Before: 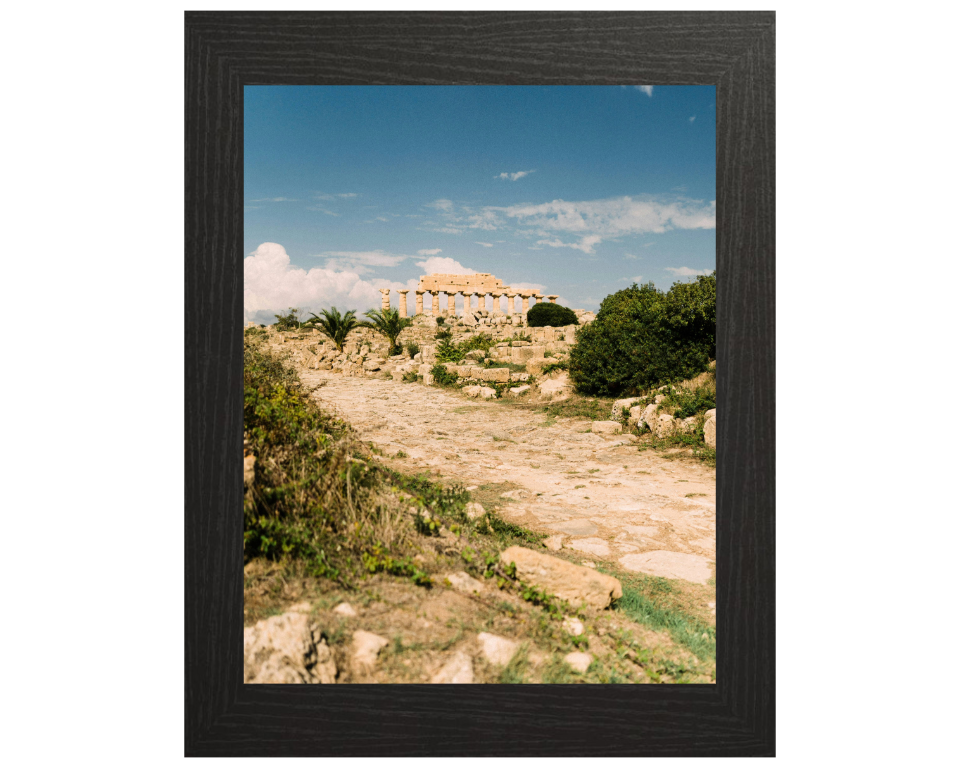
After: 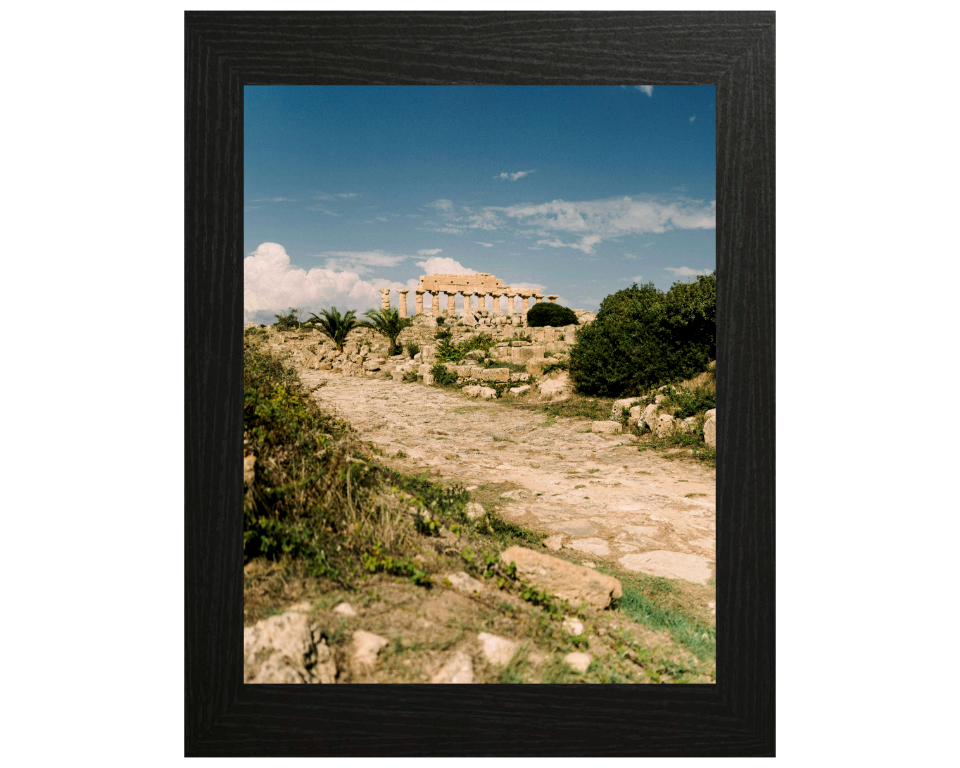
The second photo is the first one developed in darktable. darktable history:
tone curve: curves: ch0 [(0, 0) (0.003, 0.002) (0.011, 0.009) (0.025, 0.021) (0.044, 0.037) (0.069, 0.058) (0.1, 0.084) (0.136, 0.114) (0.177, 0.149) (0.224, 0.188) (0.277, 0.232) (0.335, 0.281) (0.399, 0.341) (0.468, 0.416) (0.543, 0.496) (0.623, 0.574) (0.709, 0.659) (0.801, 0.754) (0.898, 0.876) (1, 1)], preserve colors none
color look up table: target L [79.39, 71.14, 58.87, 43.91, 200.1, 100, 78.08, 67.52, 64.14, 58.03, 53.1, 50.39, 43.03, 36.85, 56.3, 50.74, 41.85, 37.31, 30.15, 18.72, 70.62, 68.26, 51.83, 48.65, 0 ×25], target a [-1.004, -21.15, -36.47, -12.91, -0.013, 0, -2.046, 12.82, 15.55, 32.11, -0.298, 45.47, 47.36, 15.55, 8.521, 44.77, 9.629, -0.229, 24.37, 0.144, -25.04, -0.867, -17.42, -2.983, 0 ×25], target b [-0.681, 50.65, 27.49, 21.41, 0.166, -0.004, 64.93, 60.11, 13.1, 54.21, -0.2, 12.26, 25.38, 15.24, -21.49, -14.41, -42.44, -1.183, -21.39, -1.189, -1.94, -0.986, -24.8, -23.04, 0 ×25], num patches 24
